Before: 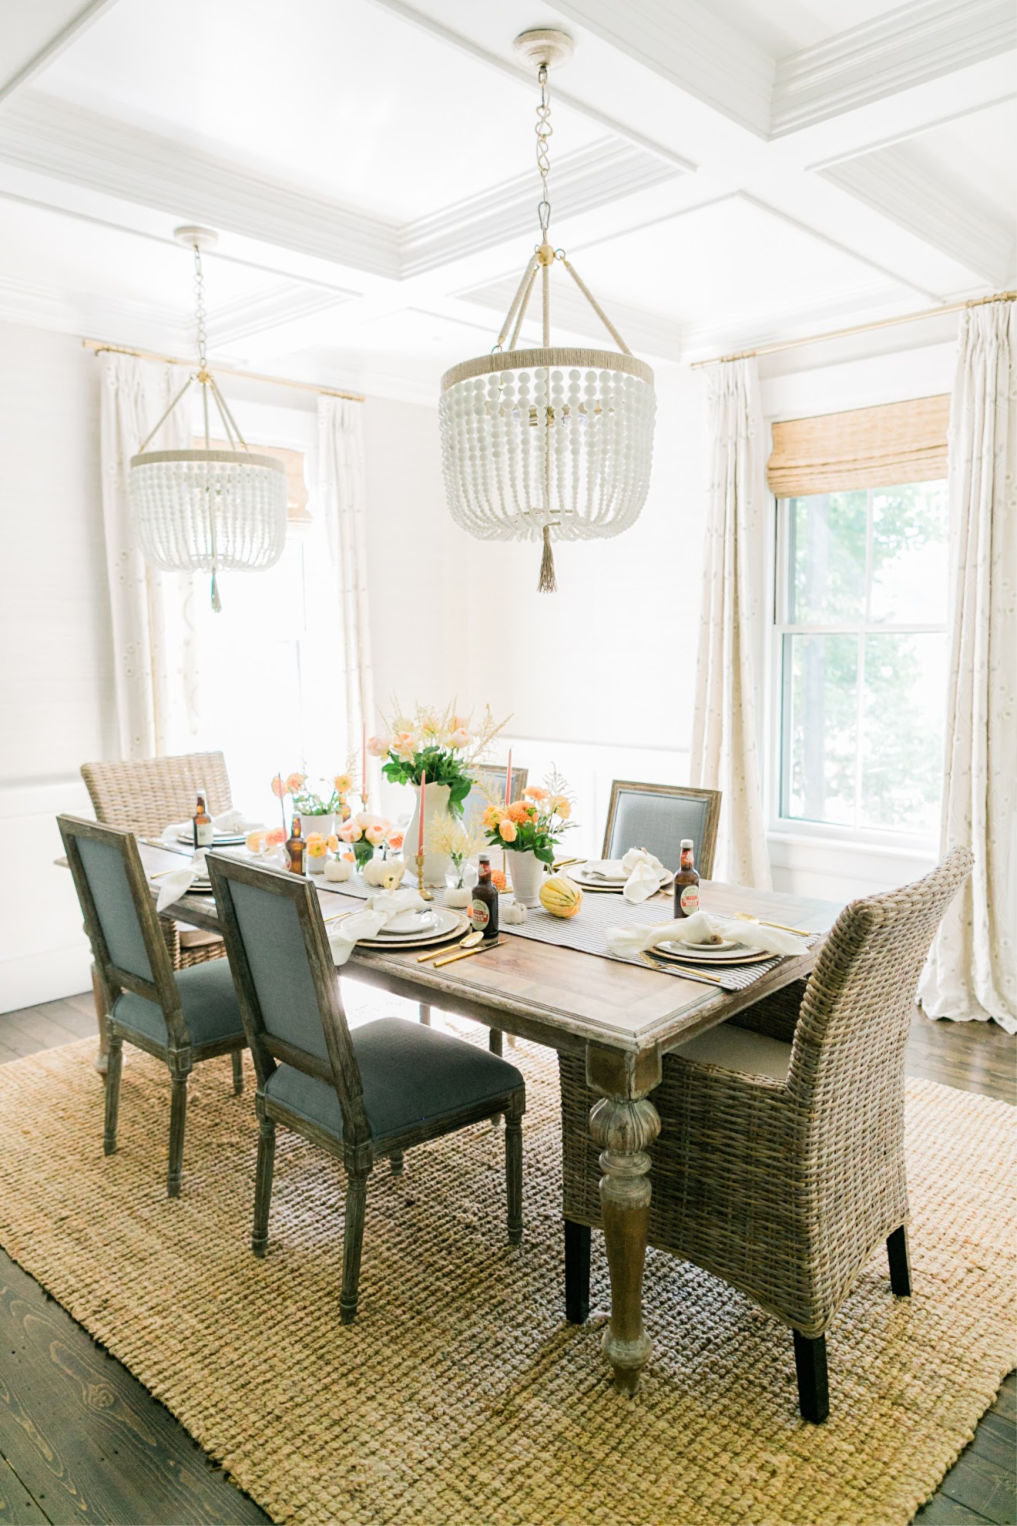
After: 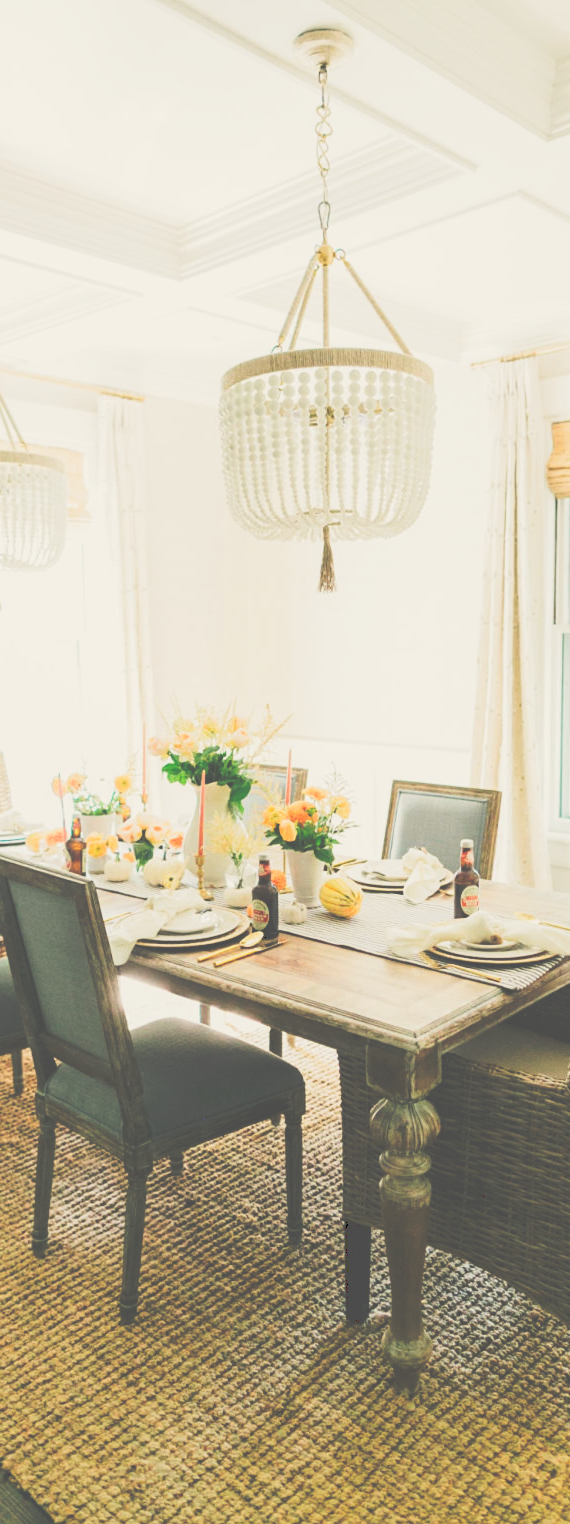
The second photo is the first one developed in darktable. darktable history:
white balance: red 1.029, blue 0.92
color balance rgb: perceptual saturation grading › global saturation -0.31%, global vibrance -8%, contrast -13%, saturation formula JzAzBz (2021)
crop: left 21.674%, right 22.086%
tone curve: curves: ch0 [(0, 0) (0.003, 0.319) (0.011, 0.319) (0.025, 0.323) (0.044, 0.323) (0.069, 0.327) (0.1, 0.33) (0.136, 0.338) (0.177, 0.348) (0.224, 0.361) (0.277, 0.374) (0.335, 0.398) (0.399, 0.444) (0.468, 0.516) (0.543, 0.595) (0.623, 0.694) (0.709, 0.793) (0.801, 0.883) (0.898, 0.942) (1, 1)], preserve colors none
